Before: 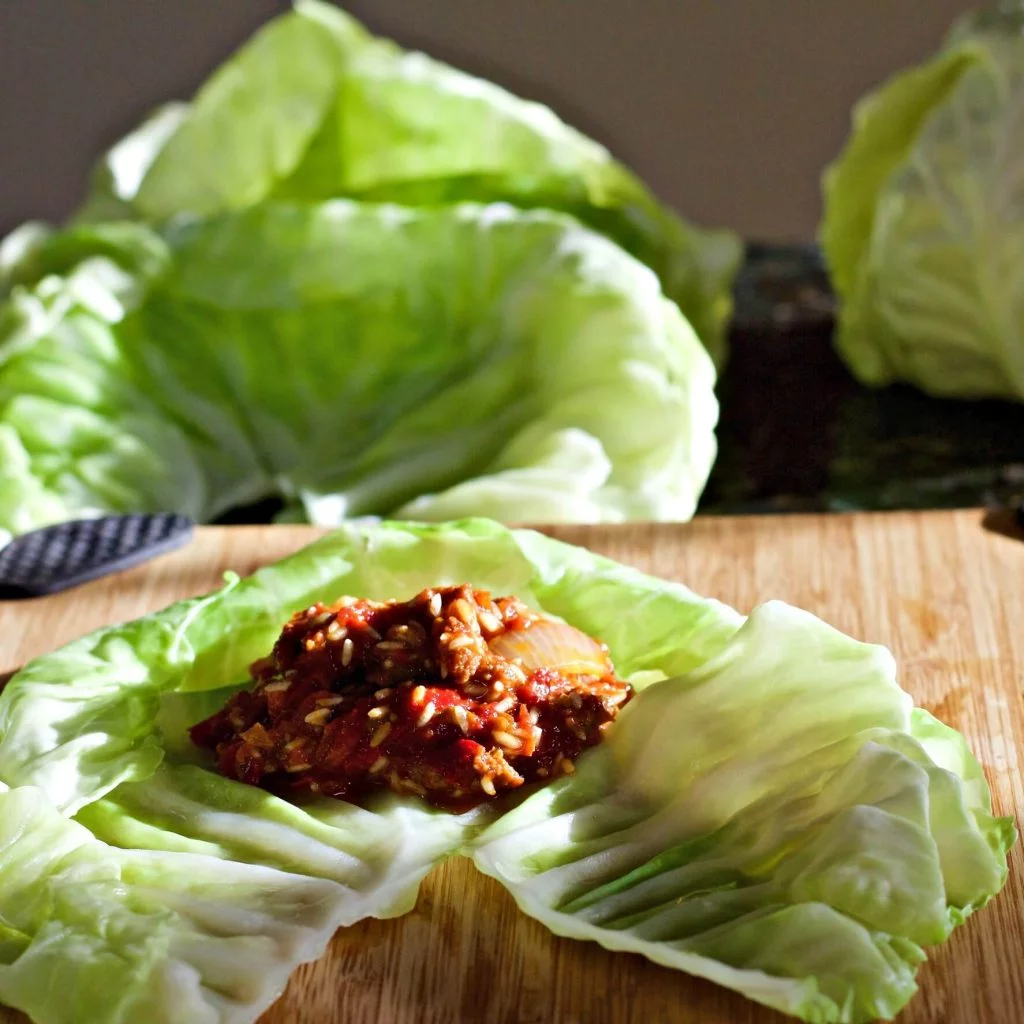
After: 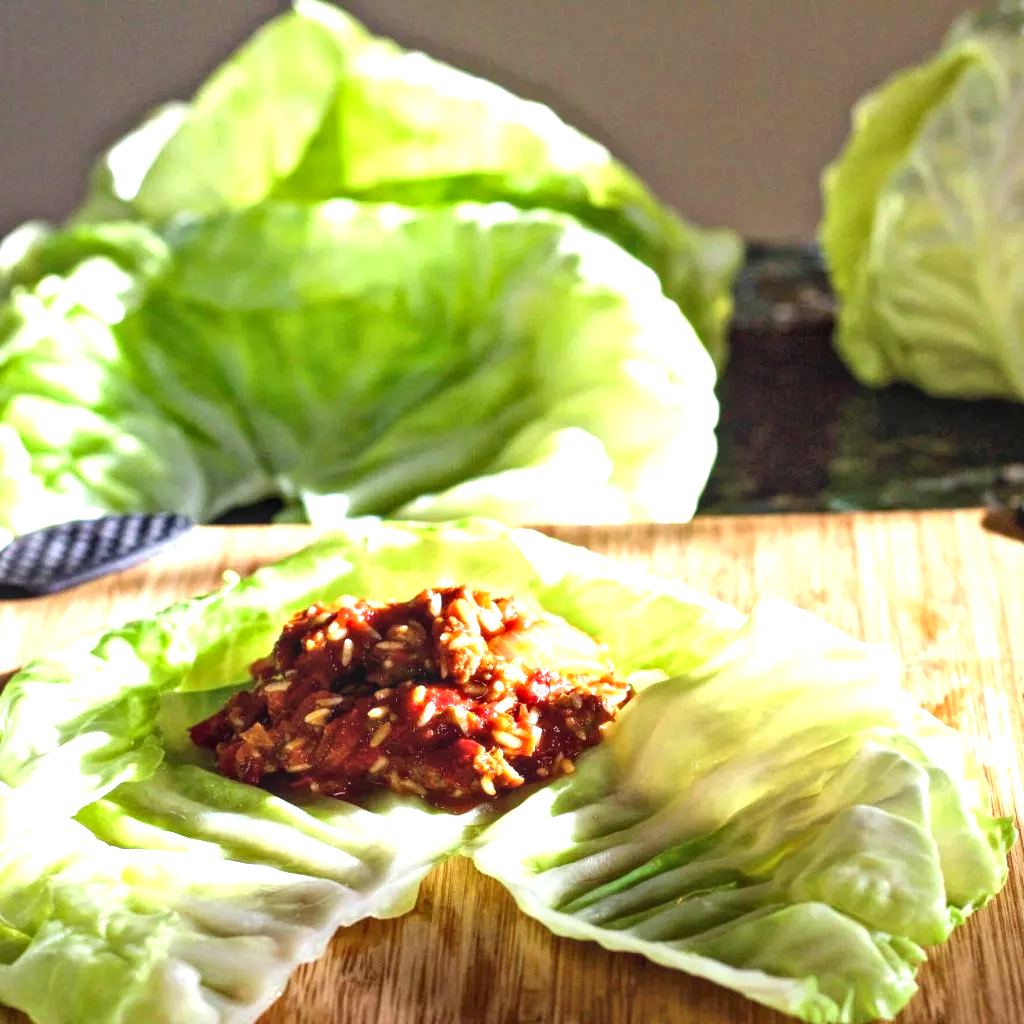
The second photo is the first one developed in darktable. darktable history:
exposure: black level correction 0, exposure 1.107 EV, compensate highlight preservation false
local contrast: highlights 23%, detail 130%
